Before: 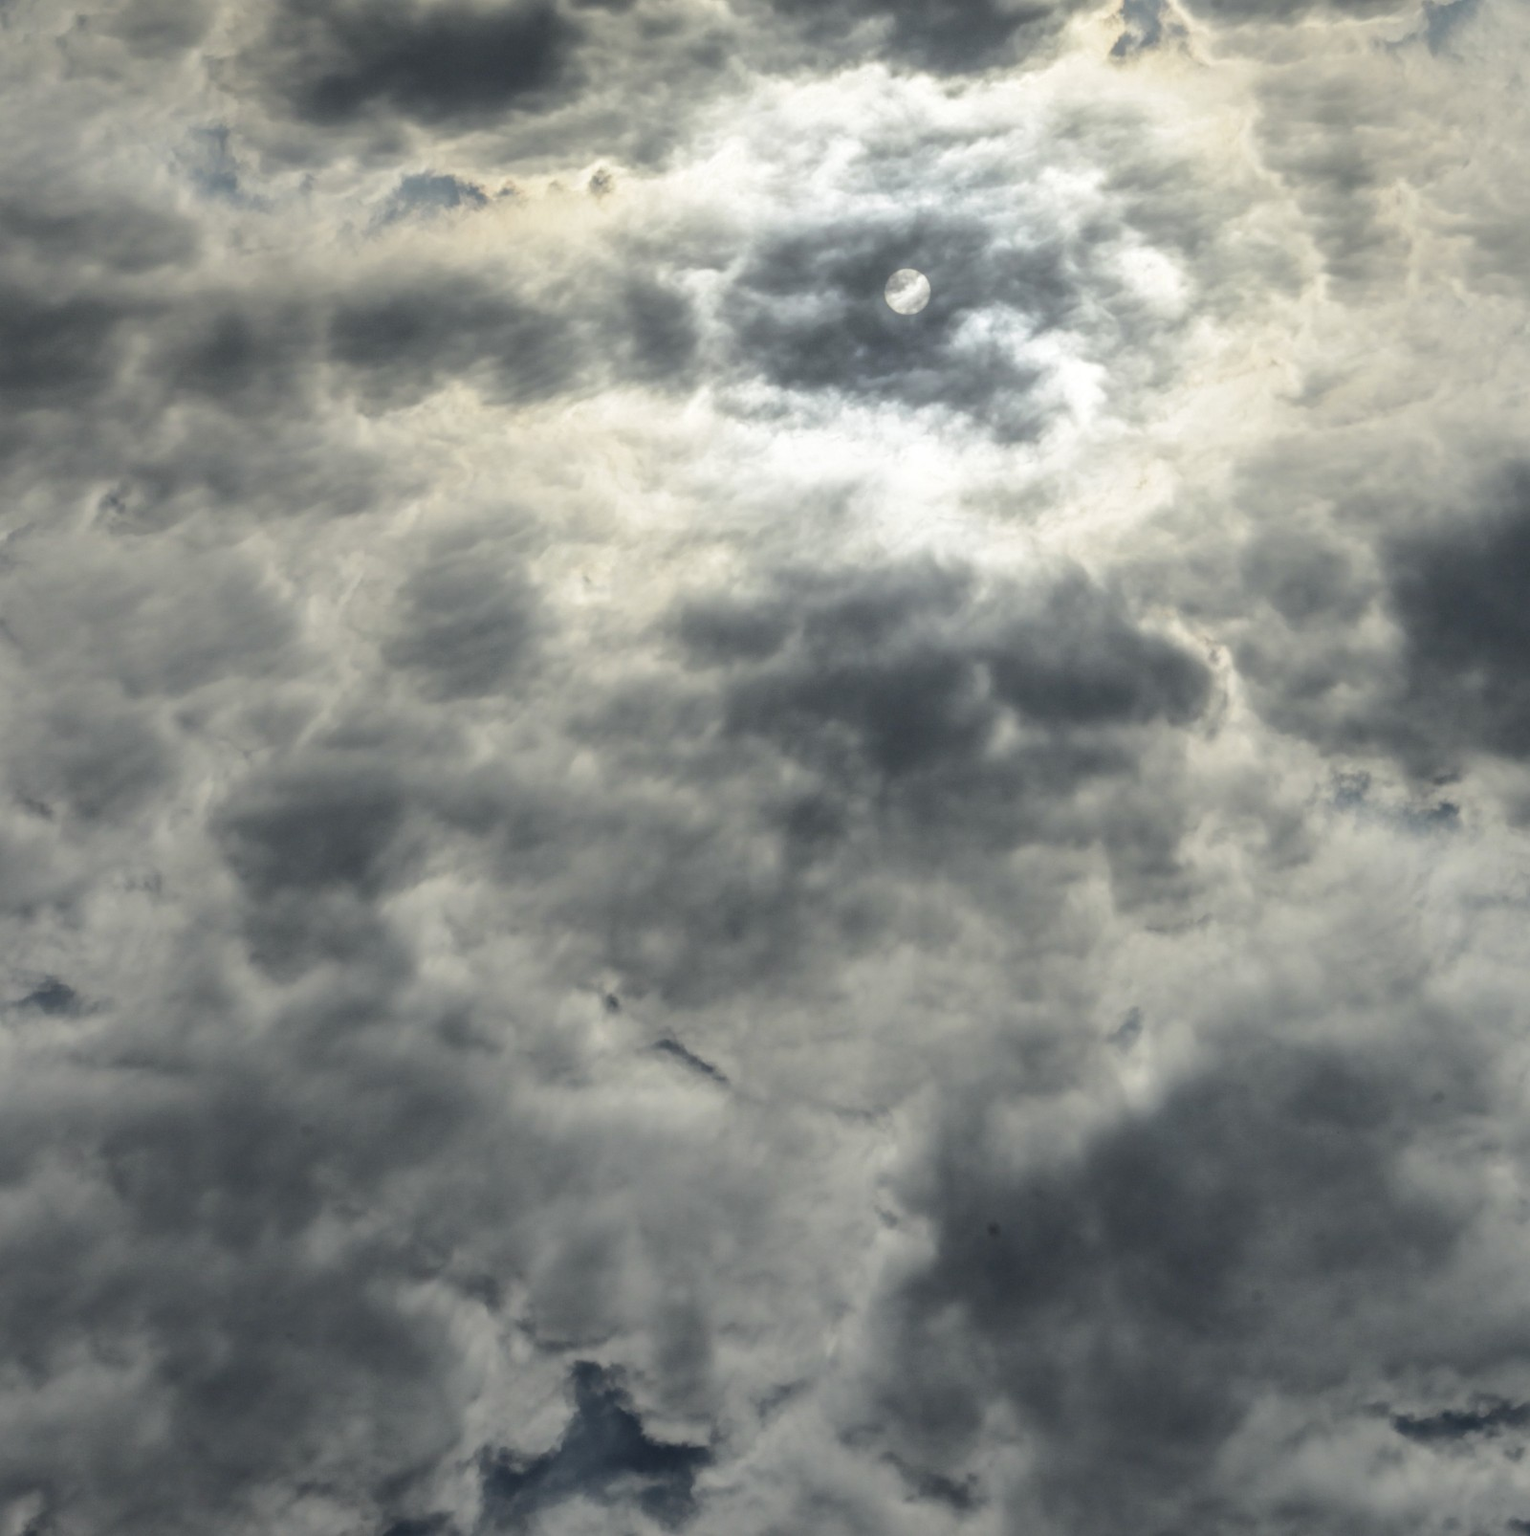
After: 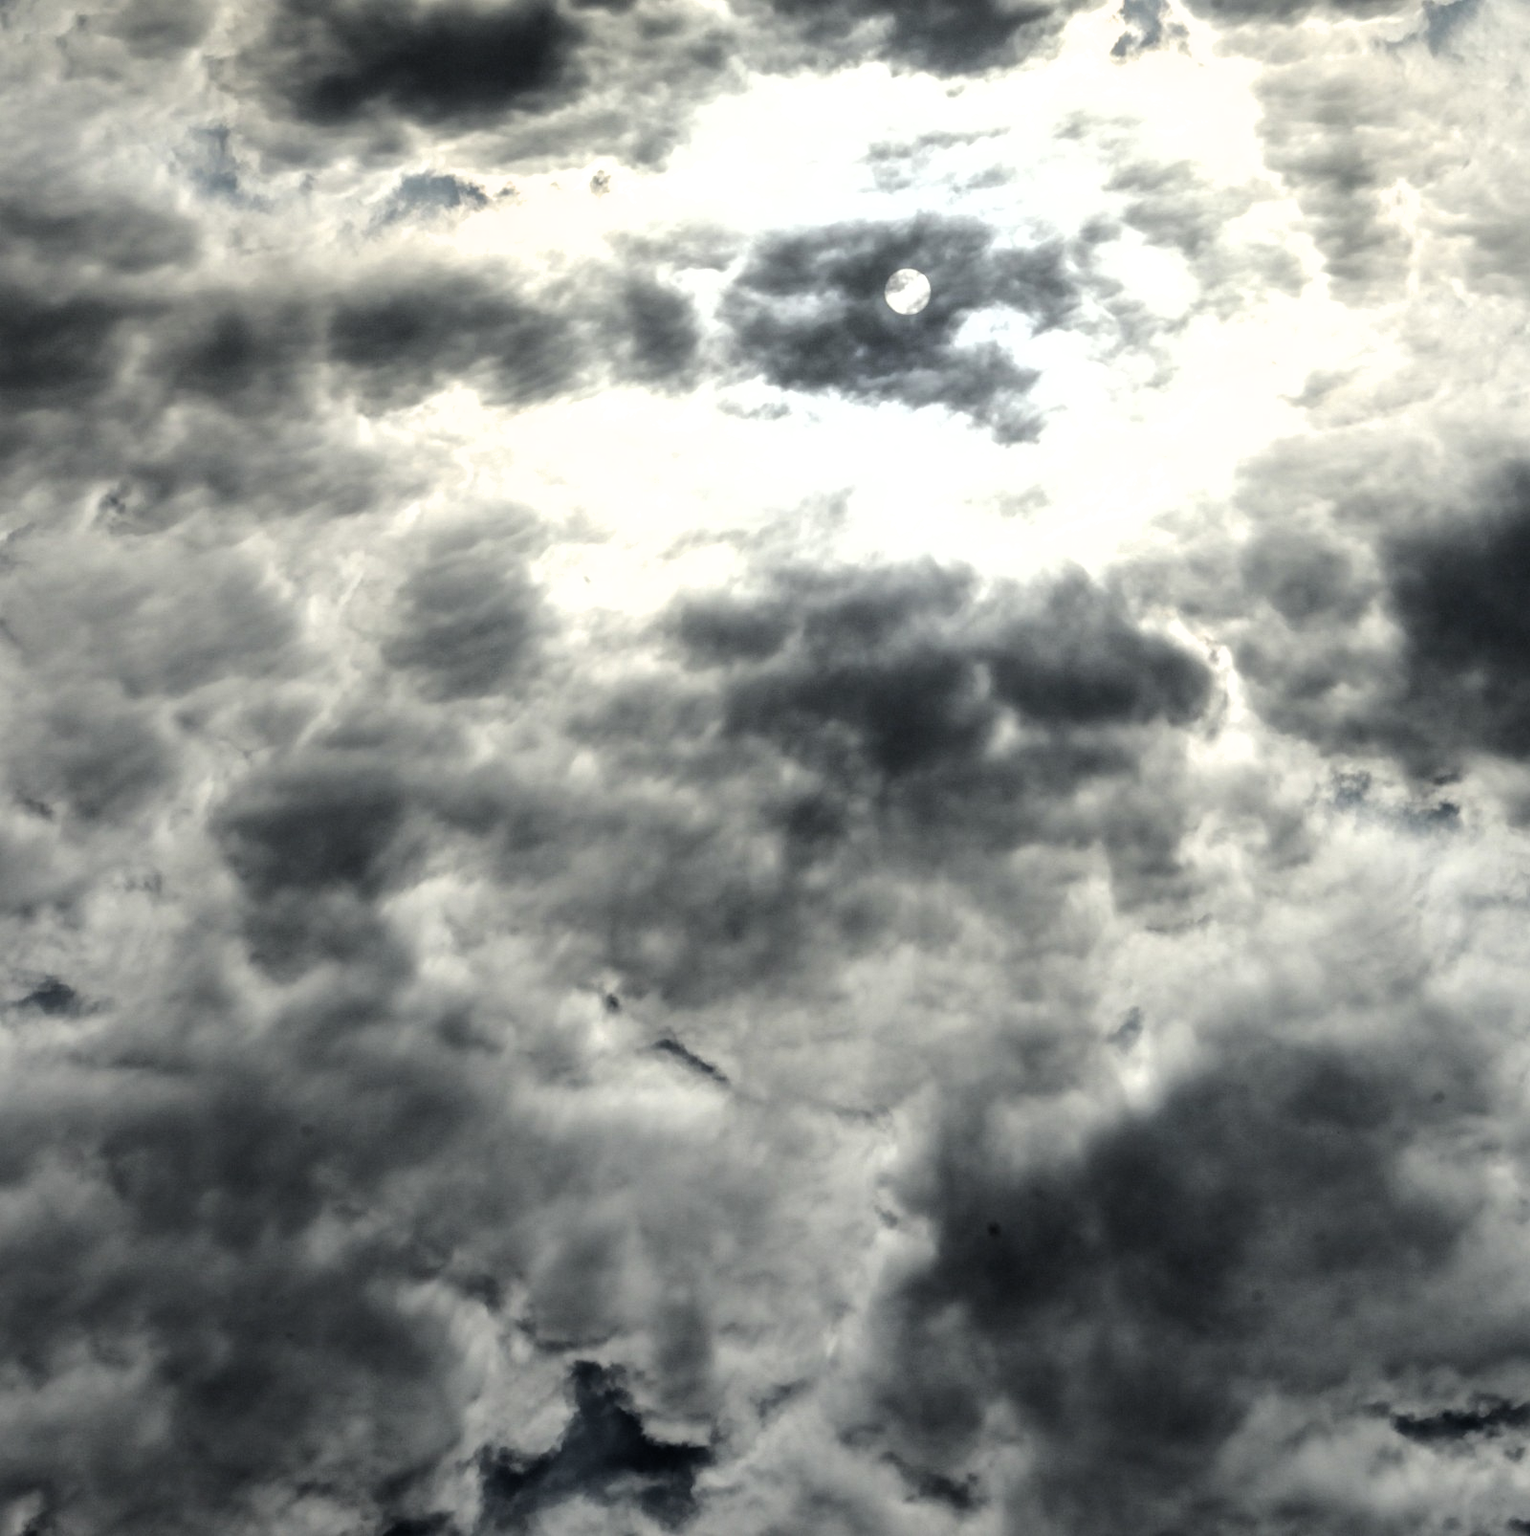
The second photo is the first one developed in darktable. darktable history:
filmic rgb: black relative exposure -8.28 EV, white relative exposure 2.21 EV, hardness 7.06, latitude 86.11%, contrast 1.681, highlights saturation mix -3.34%, shadows ↔ highlights balance -2.45%, iterations of high-quality reconstruction 10, contrast in shadows safe
